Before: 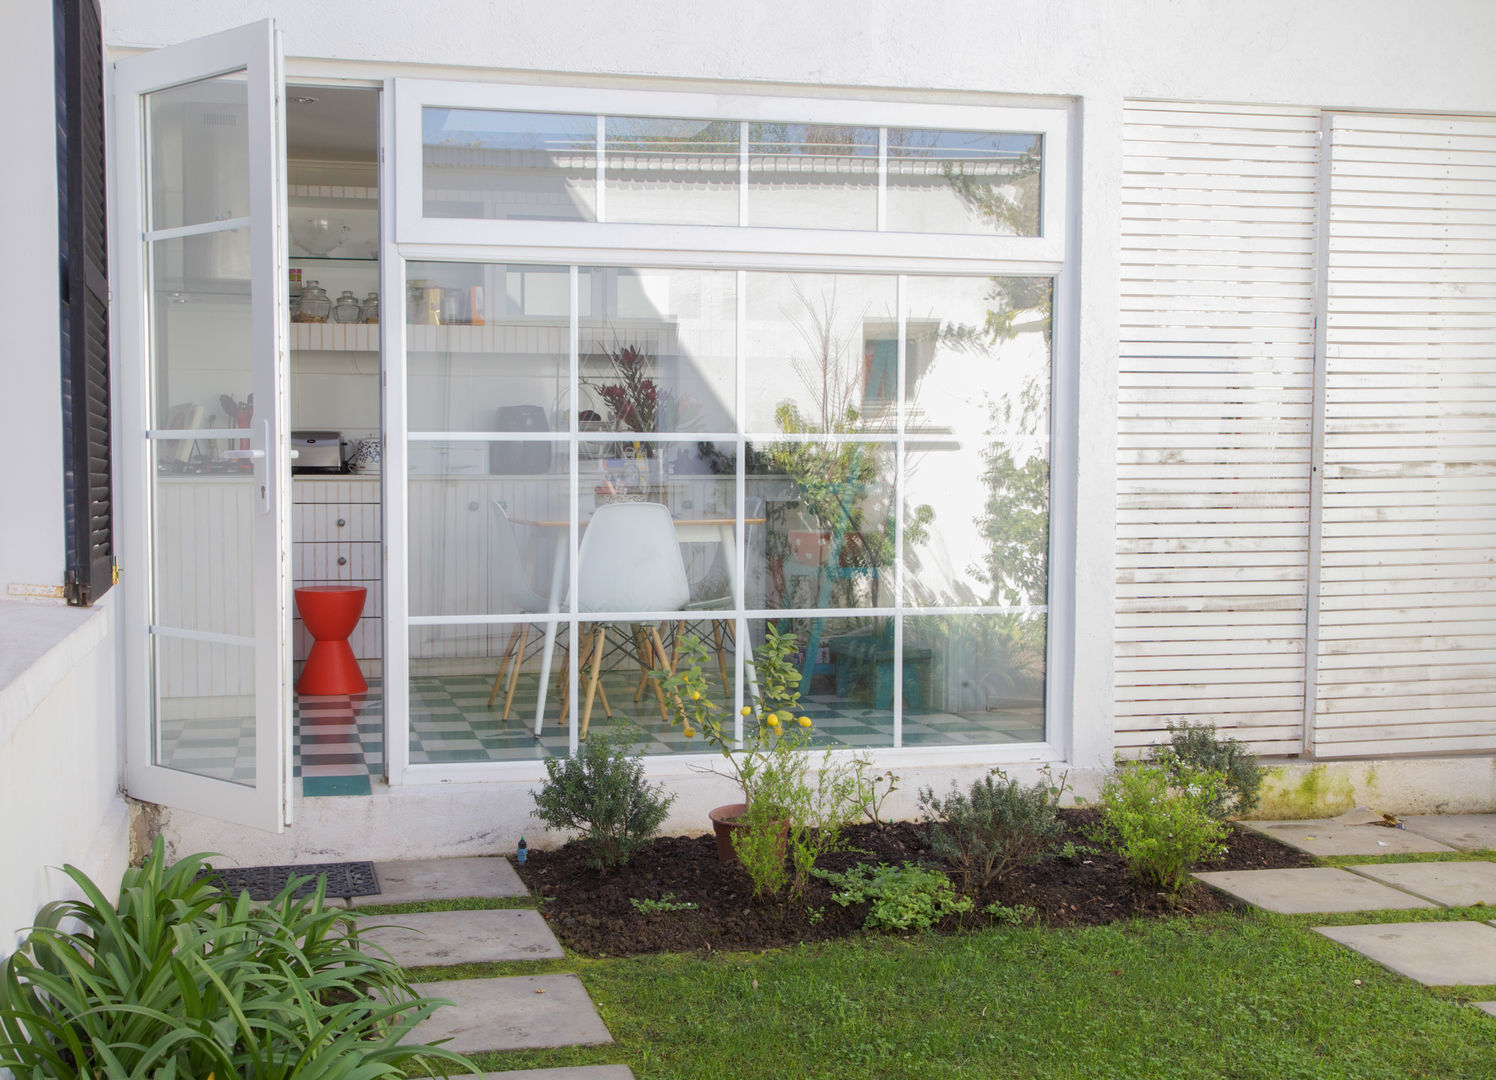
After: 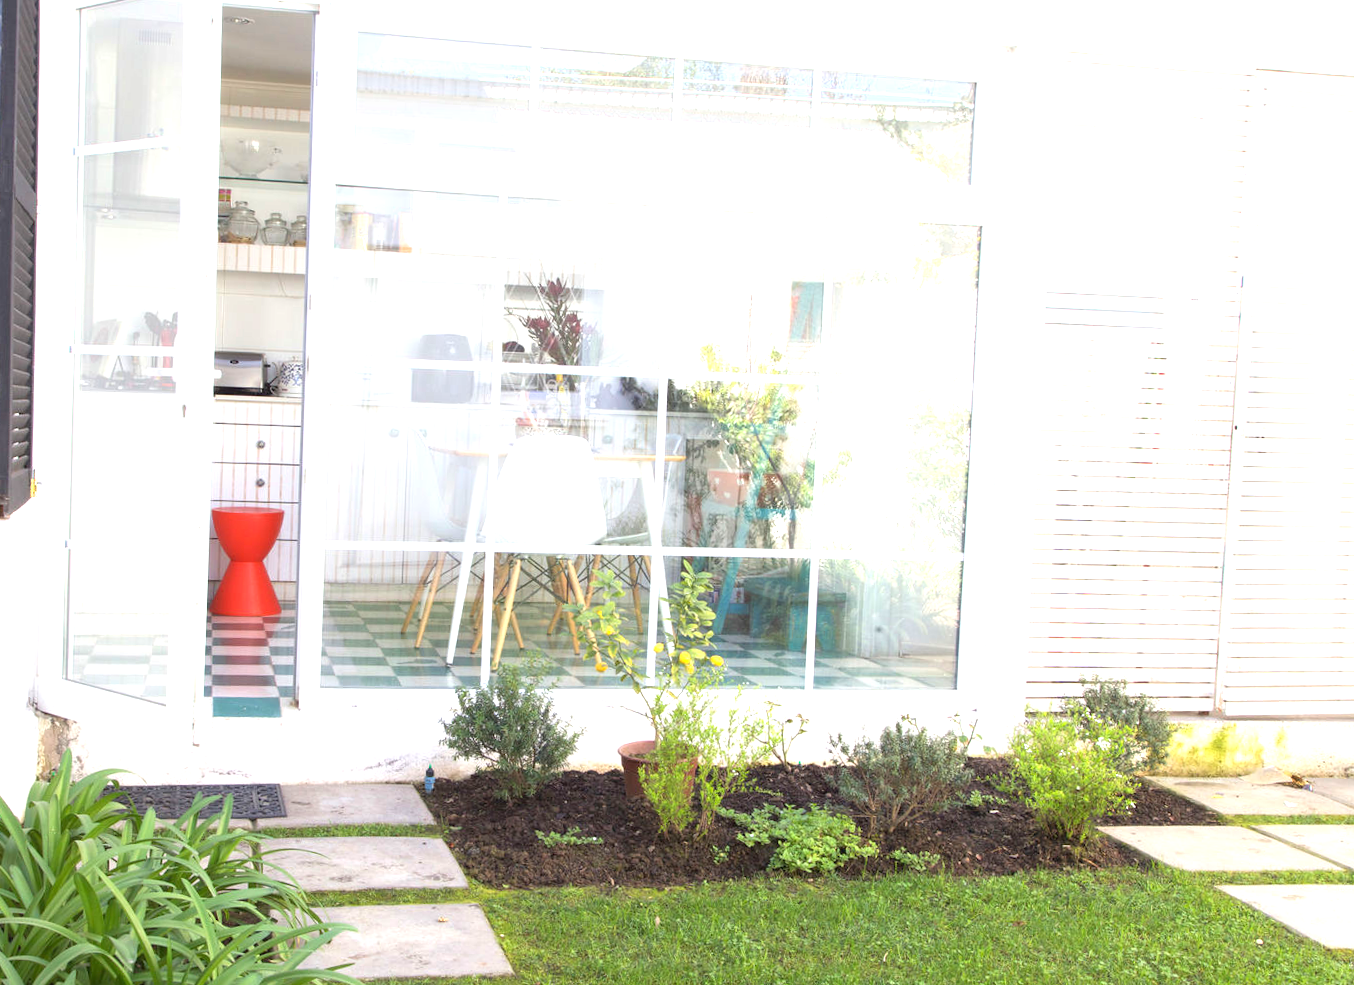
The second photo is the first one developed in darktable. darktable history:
exposure: black level correction 0, exposure 1.383 EV, compensate highlight preservation false
crop and rotate: angle -2.16°, left 3.145%, top 3.592%, right 1.61%, bottom 0.421%
